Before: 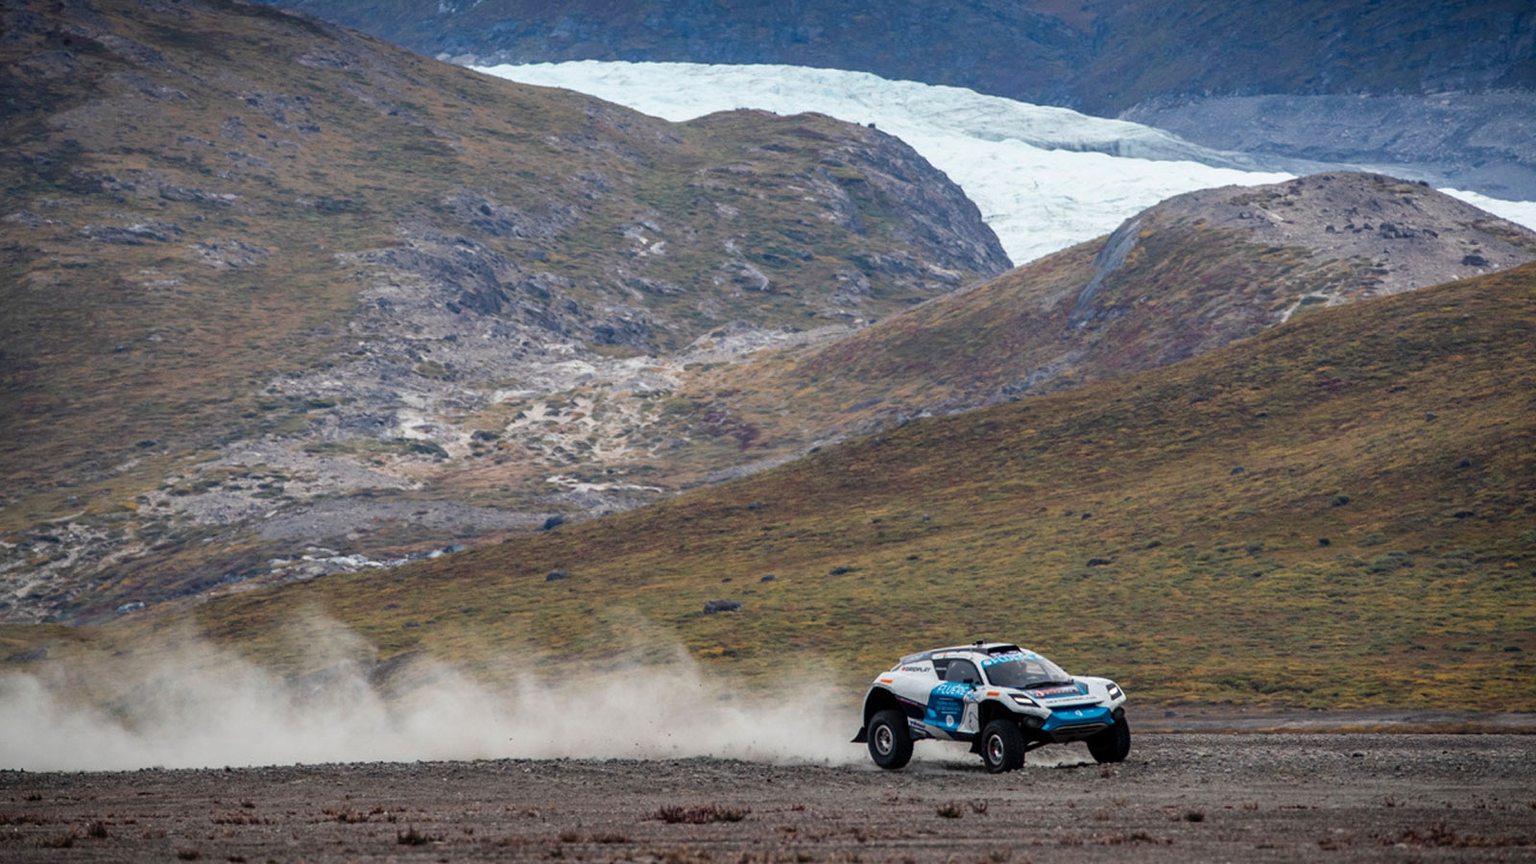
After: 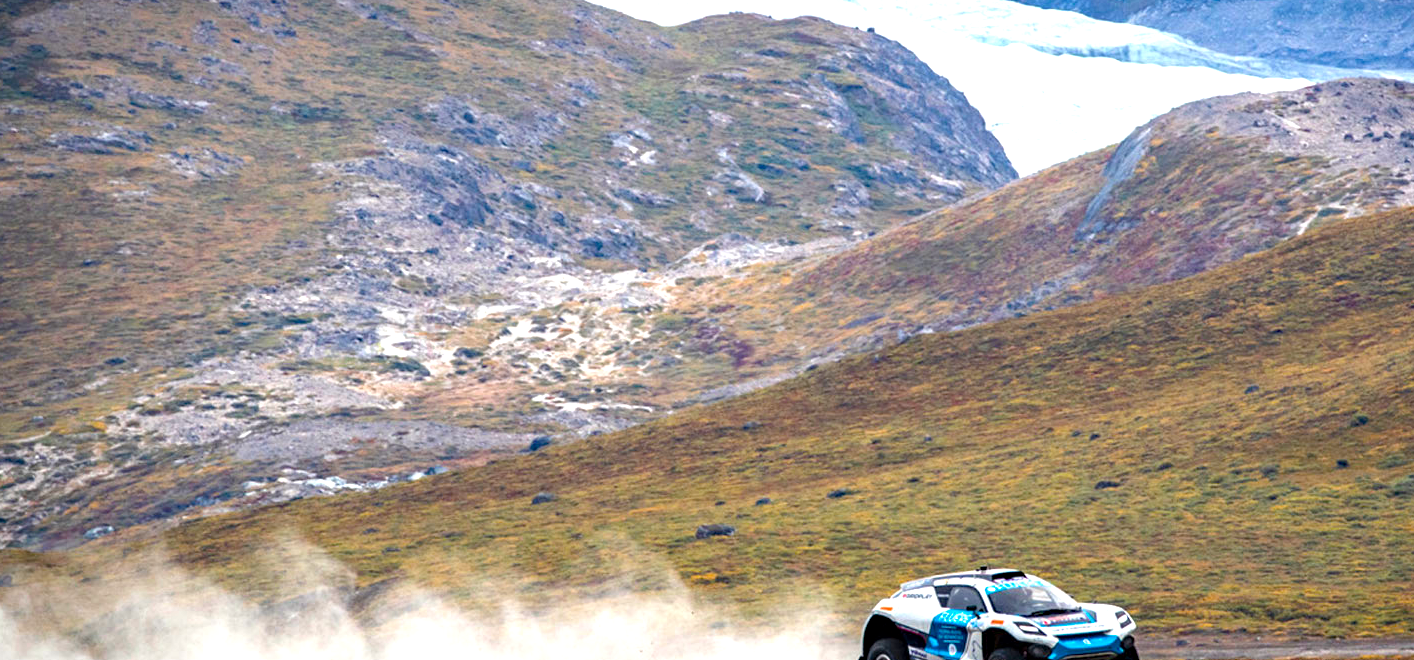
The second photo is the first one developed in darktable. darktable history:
tone equalizer: edges refinement/feathering 500, mask exposure compensation -1.57 EV, preserve details no
exposure: exposure 1.14 EV, compensate highlight preservation false
color balance rgb: perceptual saturation grading › global saturation 14.973%, global vibrance 19.131%
crop and rotate: left 2.317%, top 11.325%, right 9.254%, bottom 15.231%
haze removal: compatibility mode true, adaptive false
